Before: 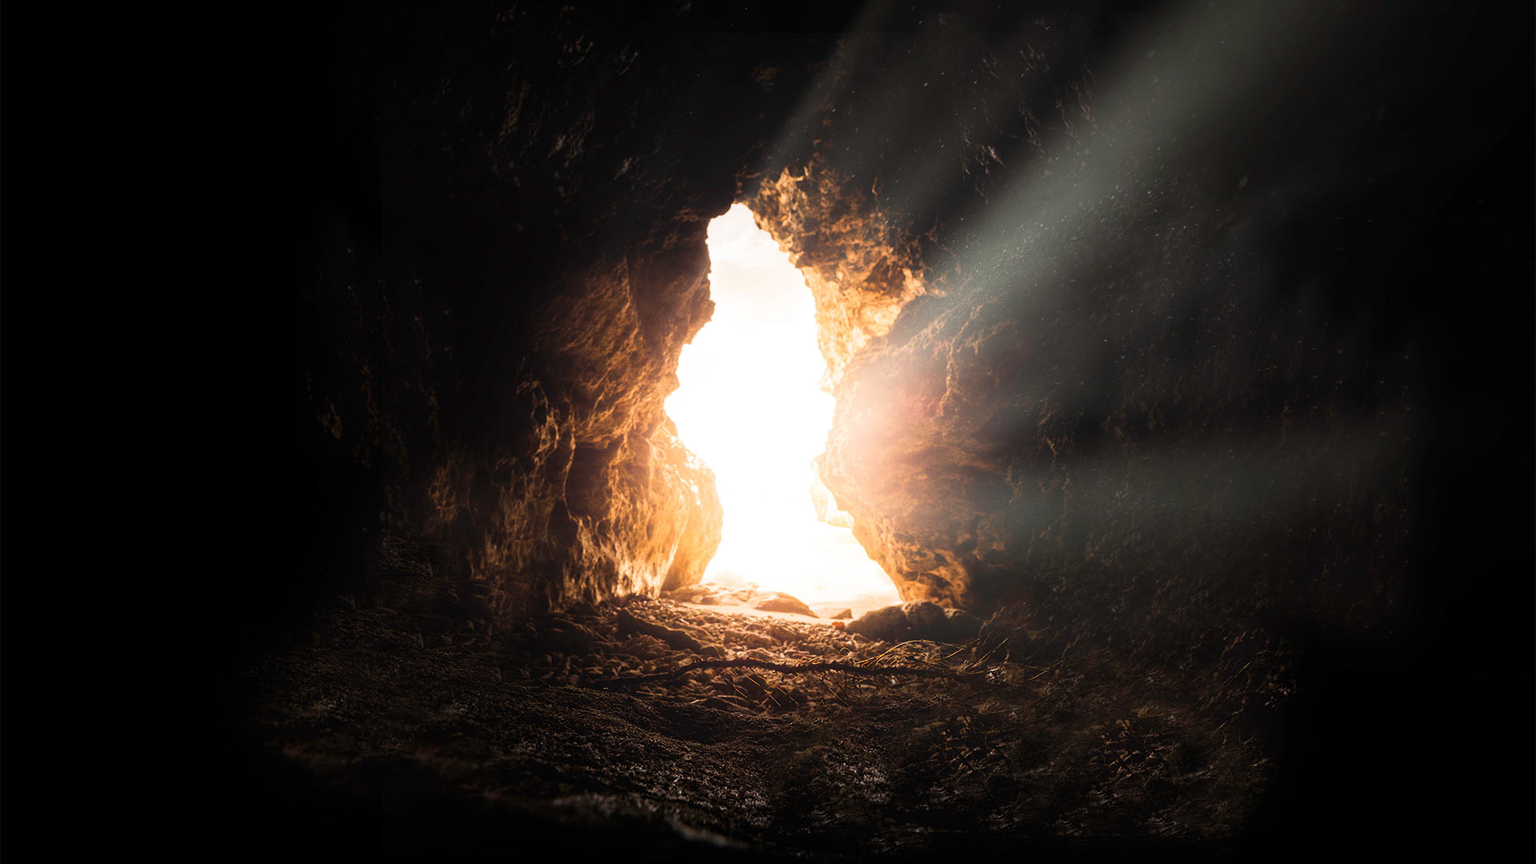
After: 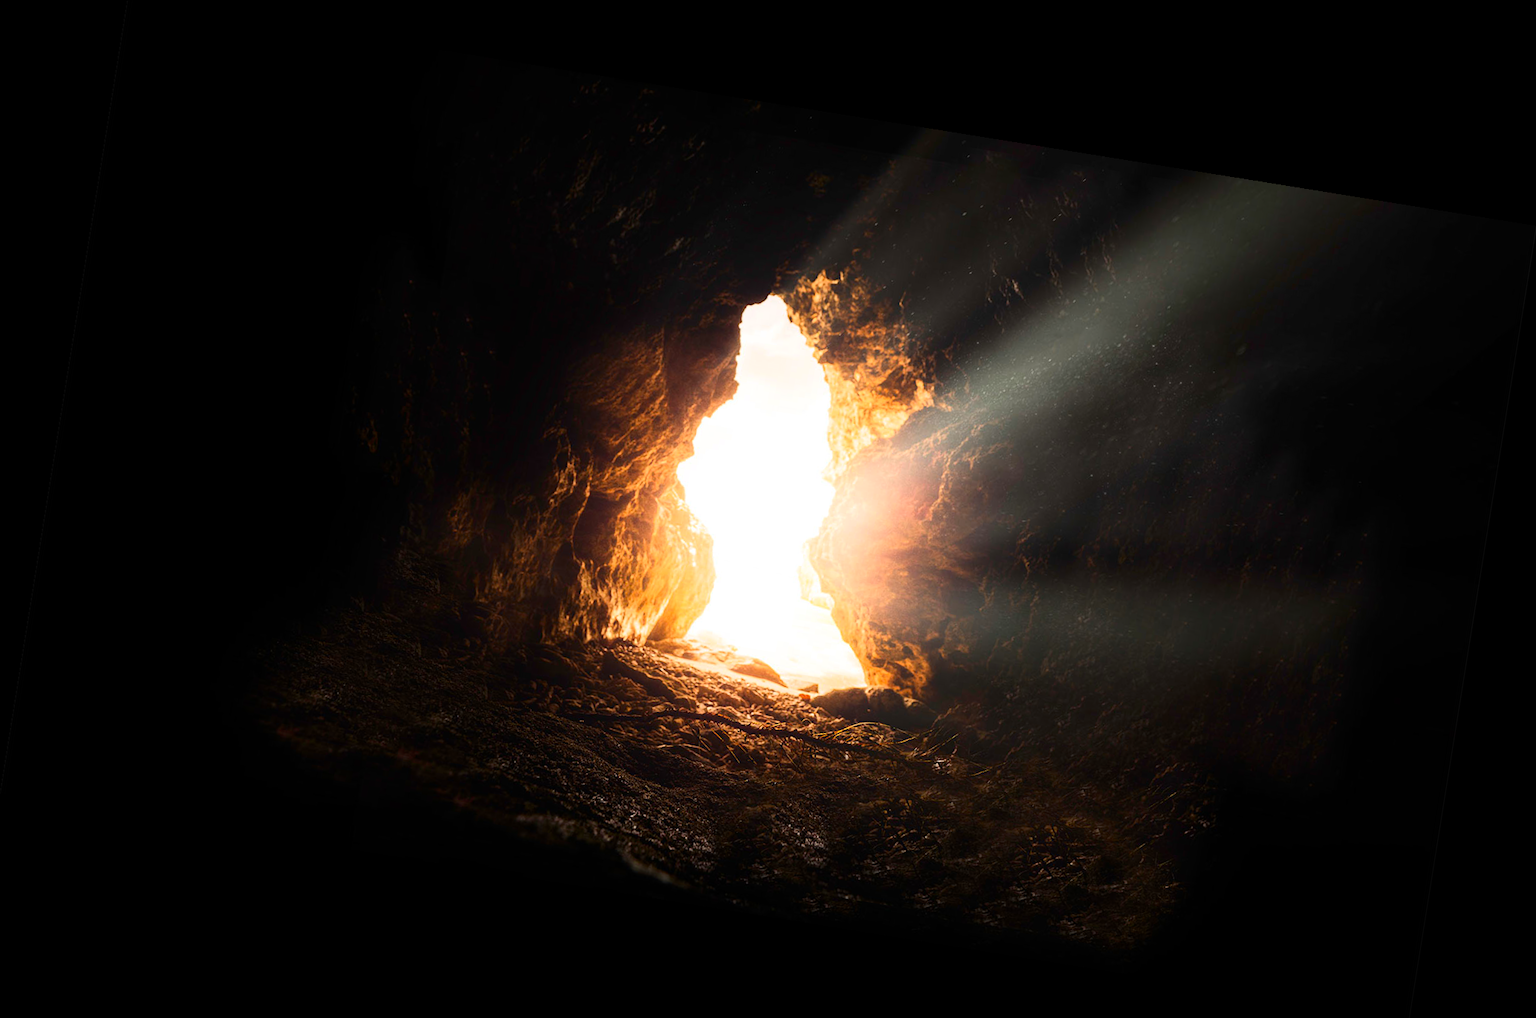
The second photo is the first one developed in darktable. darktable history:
rotate and perspective: rotation 9.12°, automatic cropping off
contrast brightness saturation: contrast 0.16, saturation 0.32
